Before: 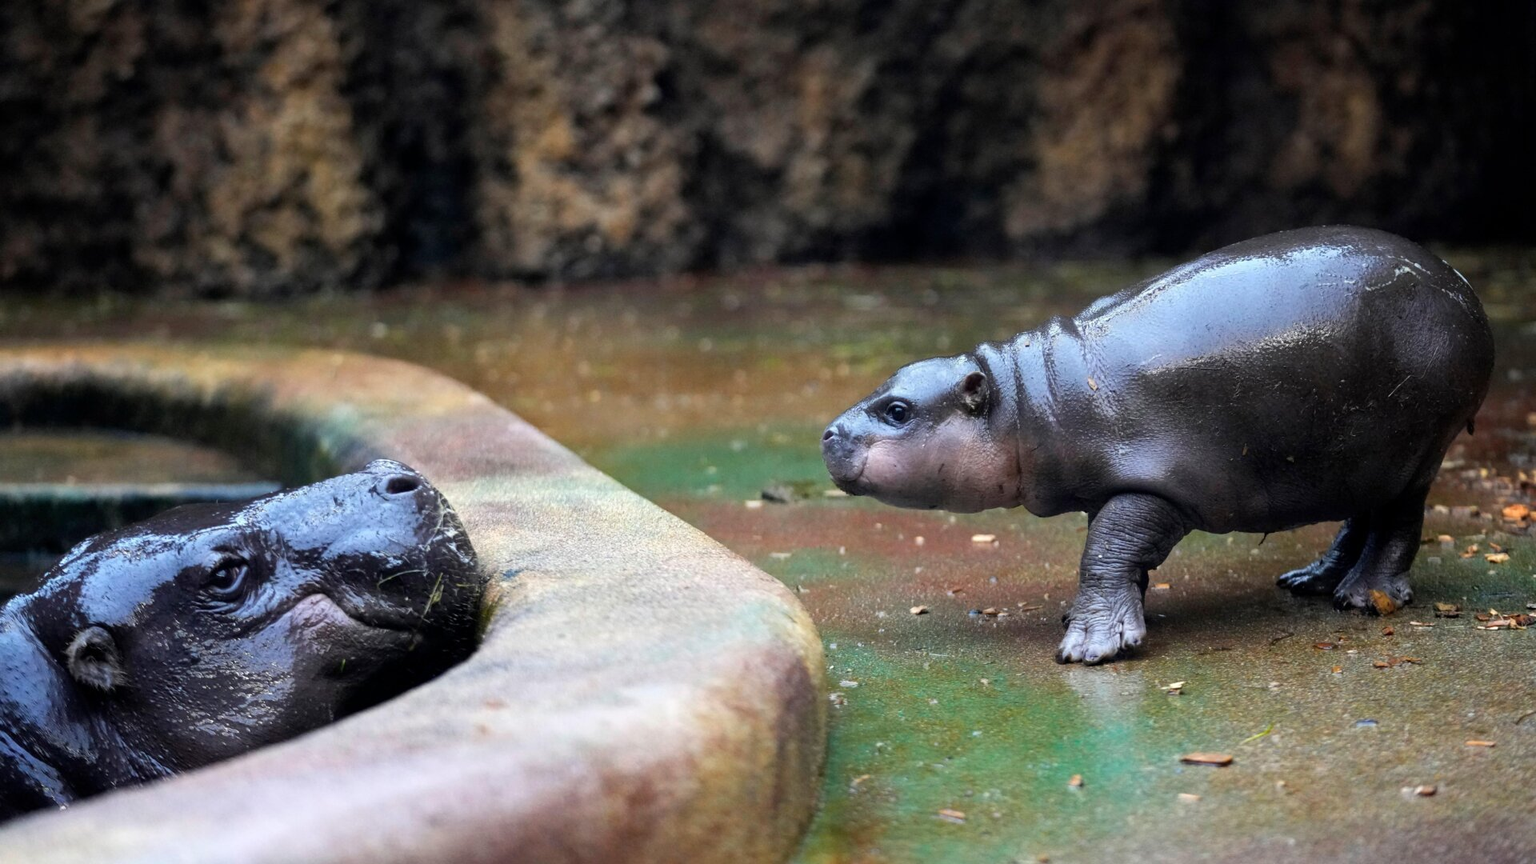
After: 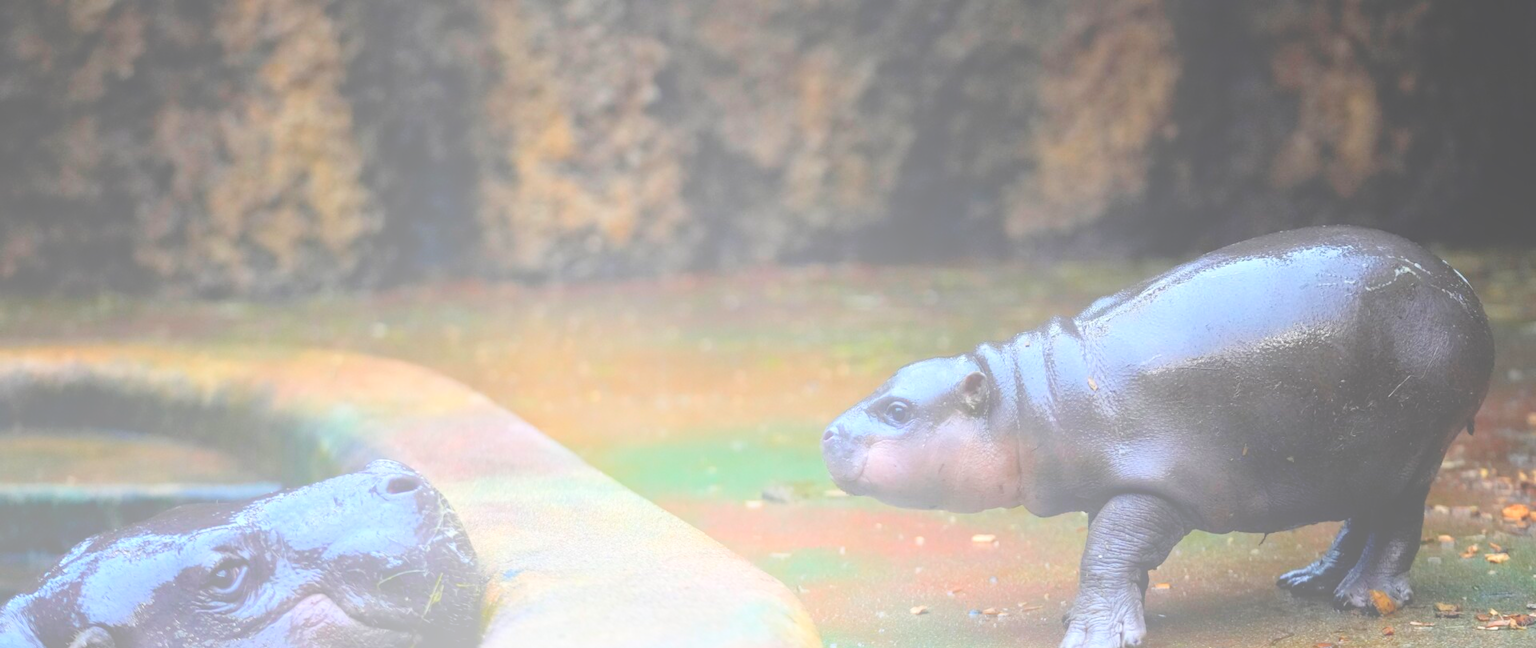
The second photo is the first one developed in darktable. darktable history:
crop: bottom 24.967%
bloom: size 85%, threshold 5%, strength 85%
